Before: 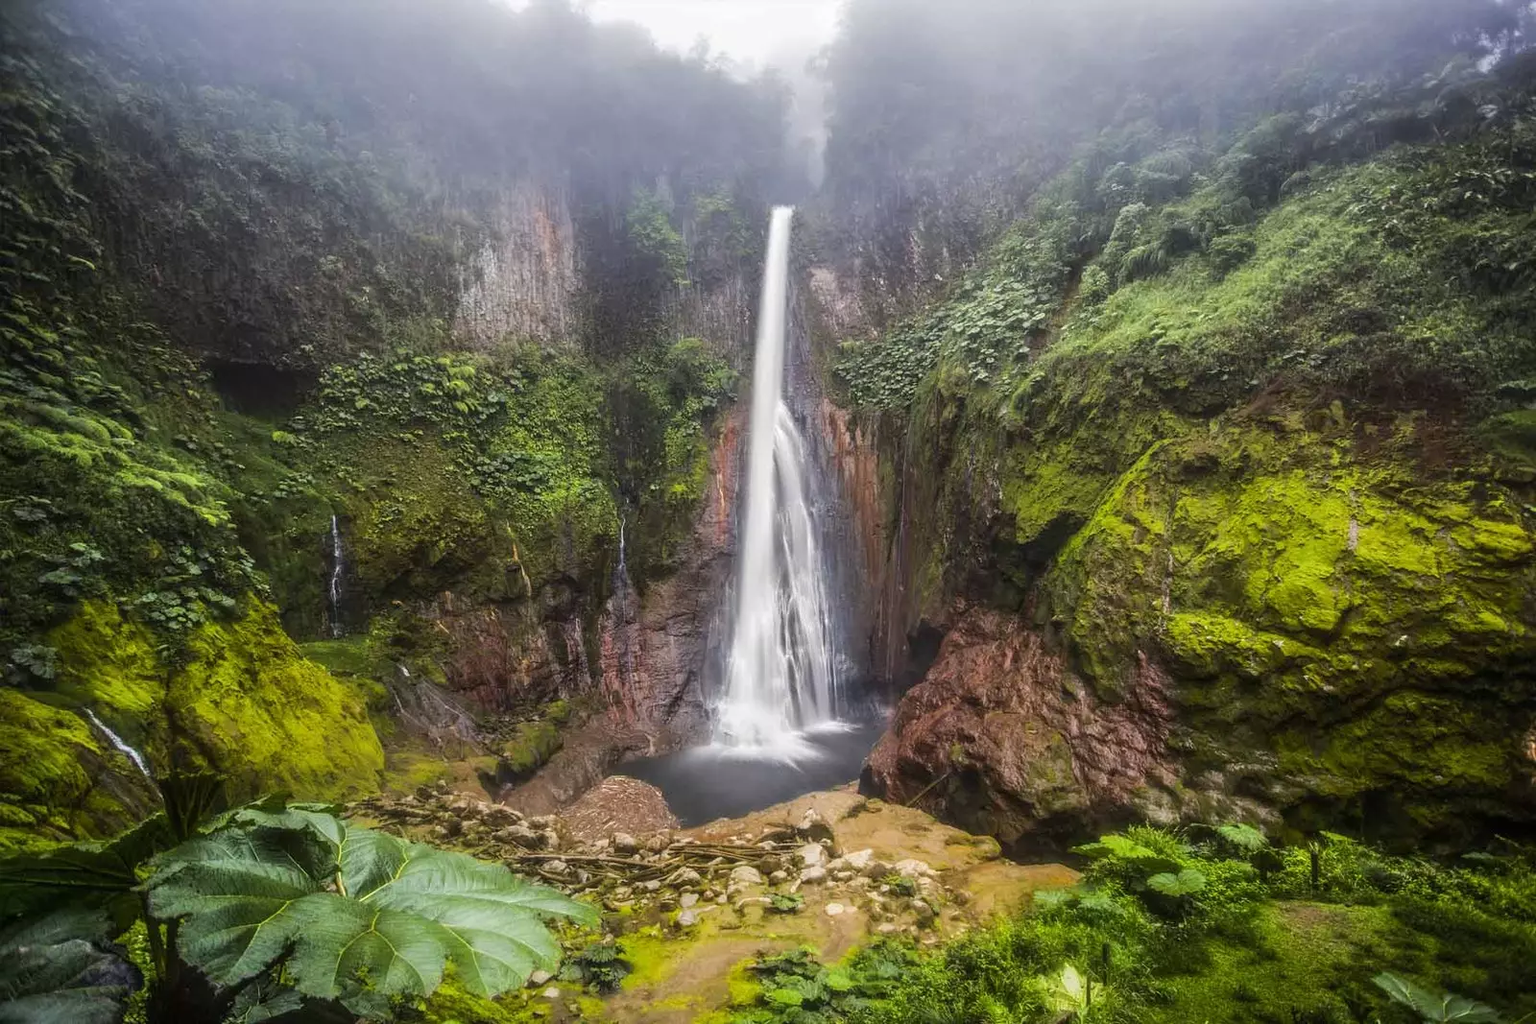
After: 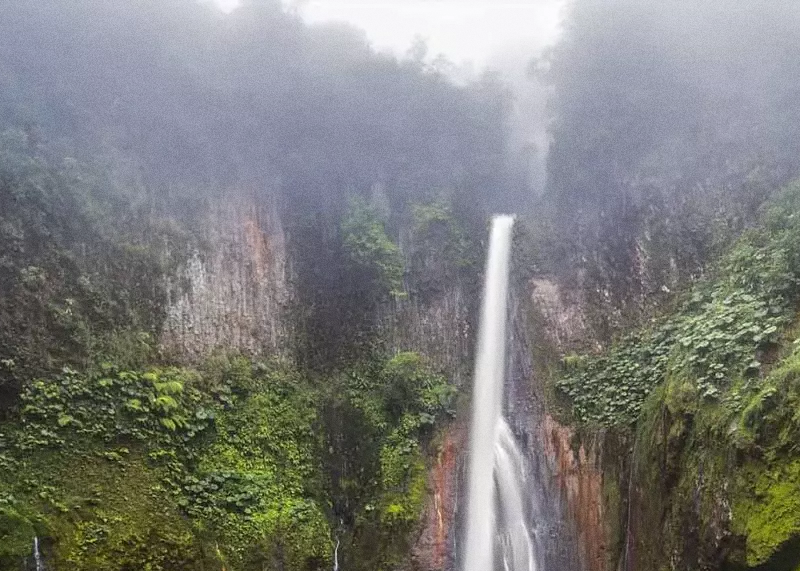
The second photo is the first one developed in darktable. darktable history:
grain: coarseness 0.09 ISO
crop: left 19.556%, right 30.401%, bottom 46.458%
